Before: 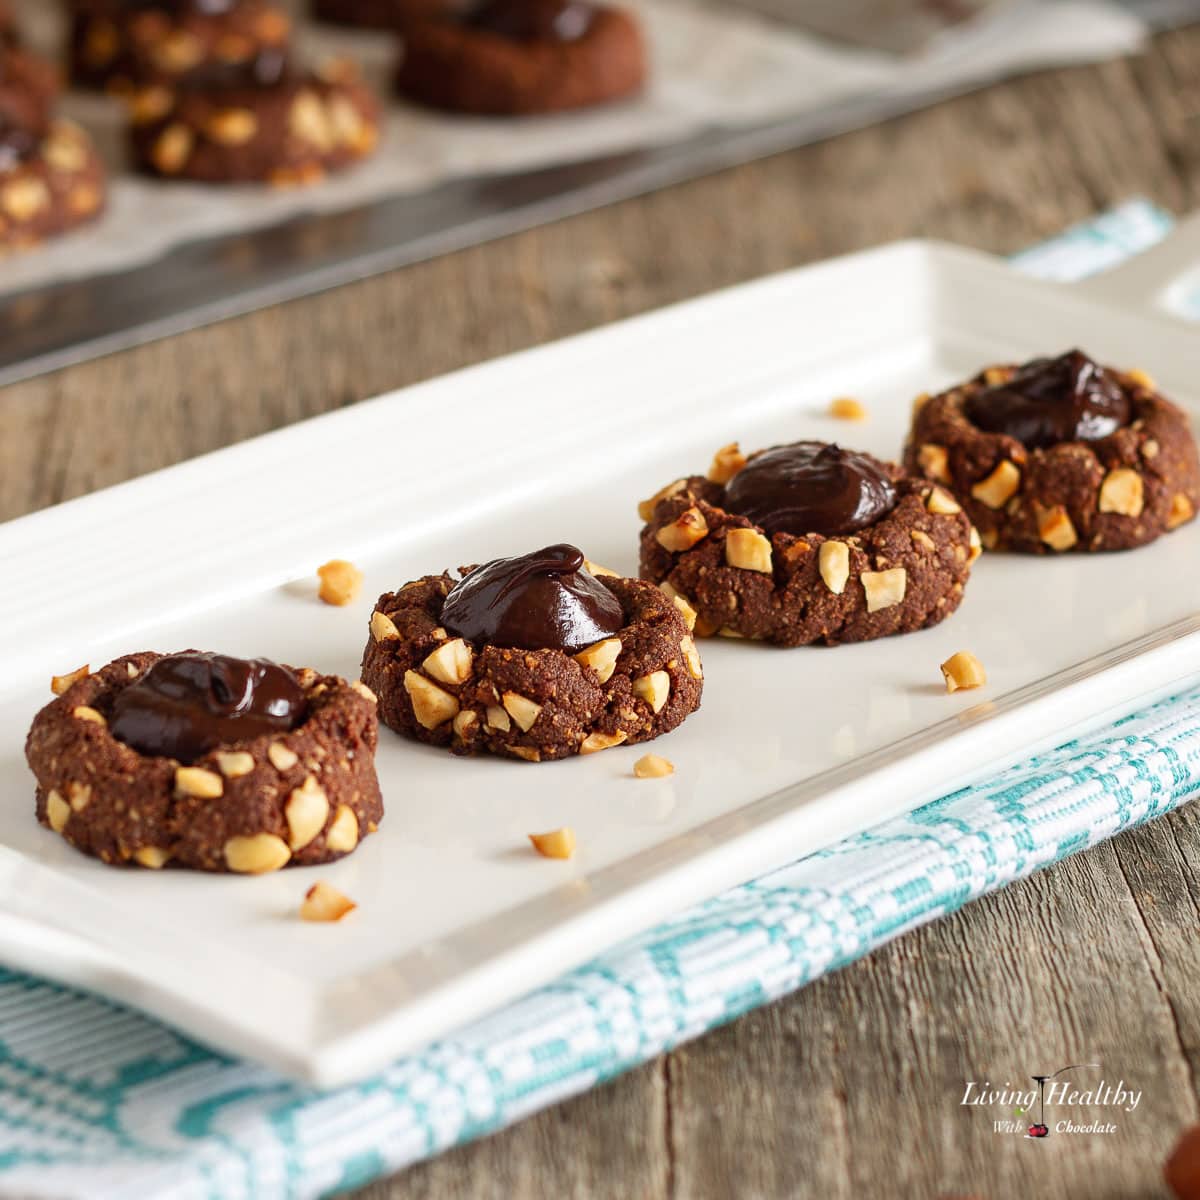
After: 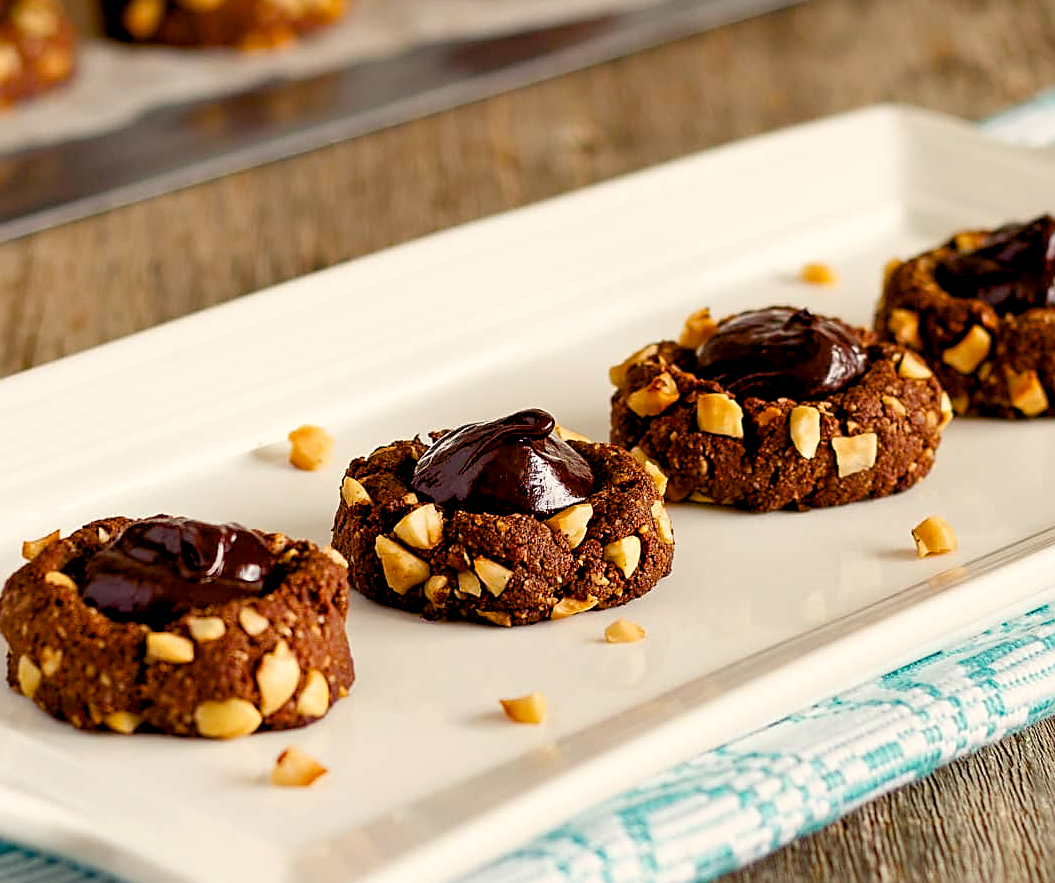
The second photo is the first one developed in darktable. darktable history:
color balance rgb: shadows lift › chroma 3%, shadows lift › hue 280.8°, power › hue 330°, highlights gain › chroma 3%, highlights gain › hue 75.6°, global offset › luminance -1%, perceptual saturation grading › global saturation 20%, perceptual saturation grading › highlights -25%, perceptual saturation grading › shadows 50%, global vibrance 20%
crop and rotate: left 2.425%, top 11.305%, right 9.6%, bottom 15.08%
sharpen: on, module defaults
